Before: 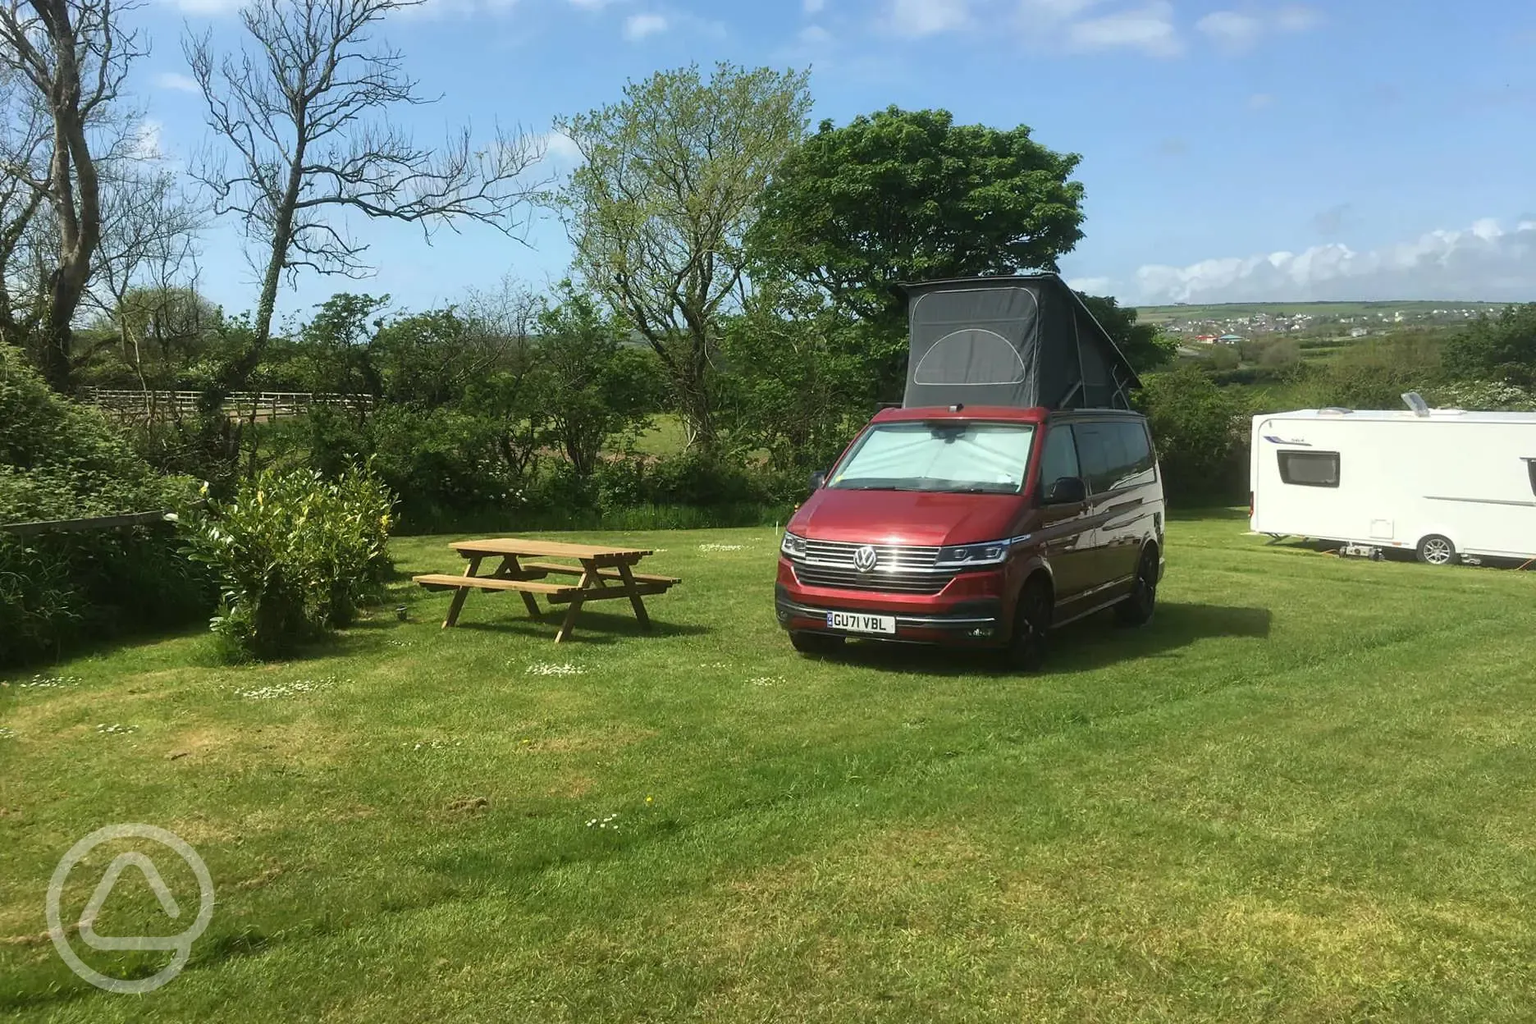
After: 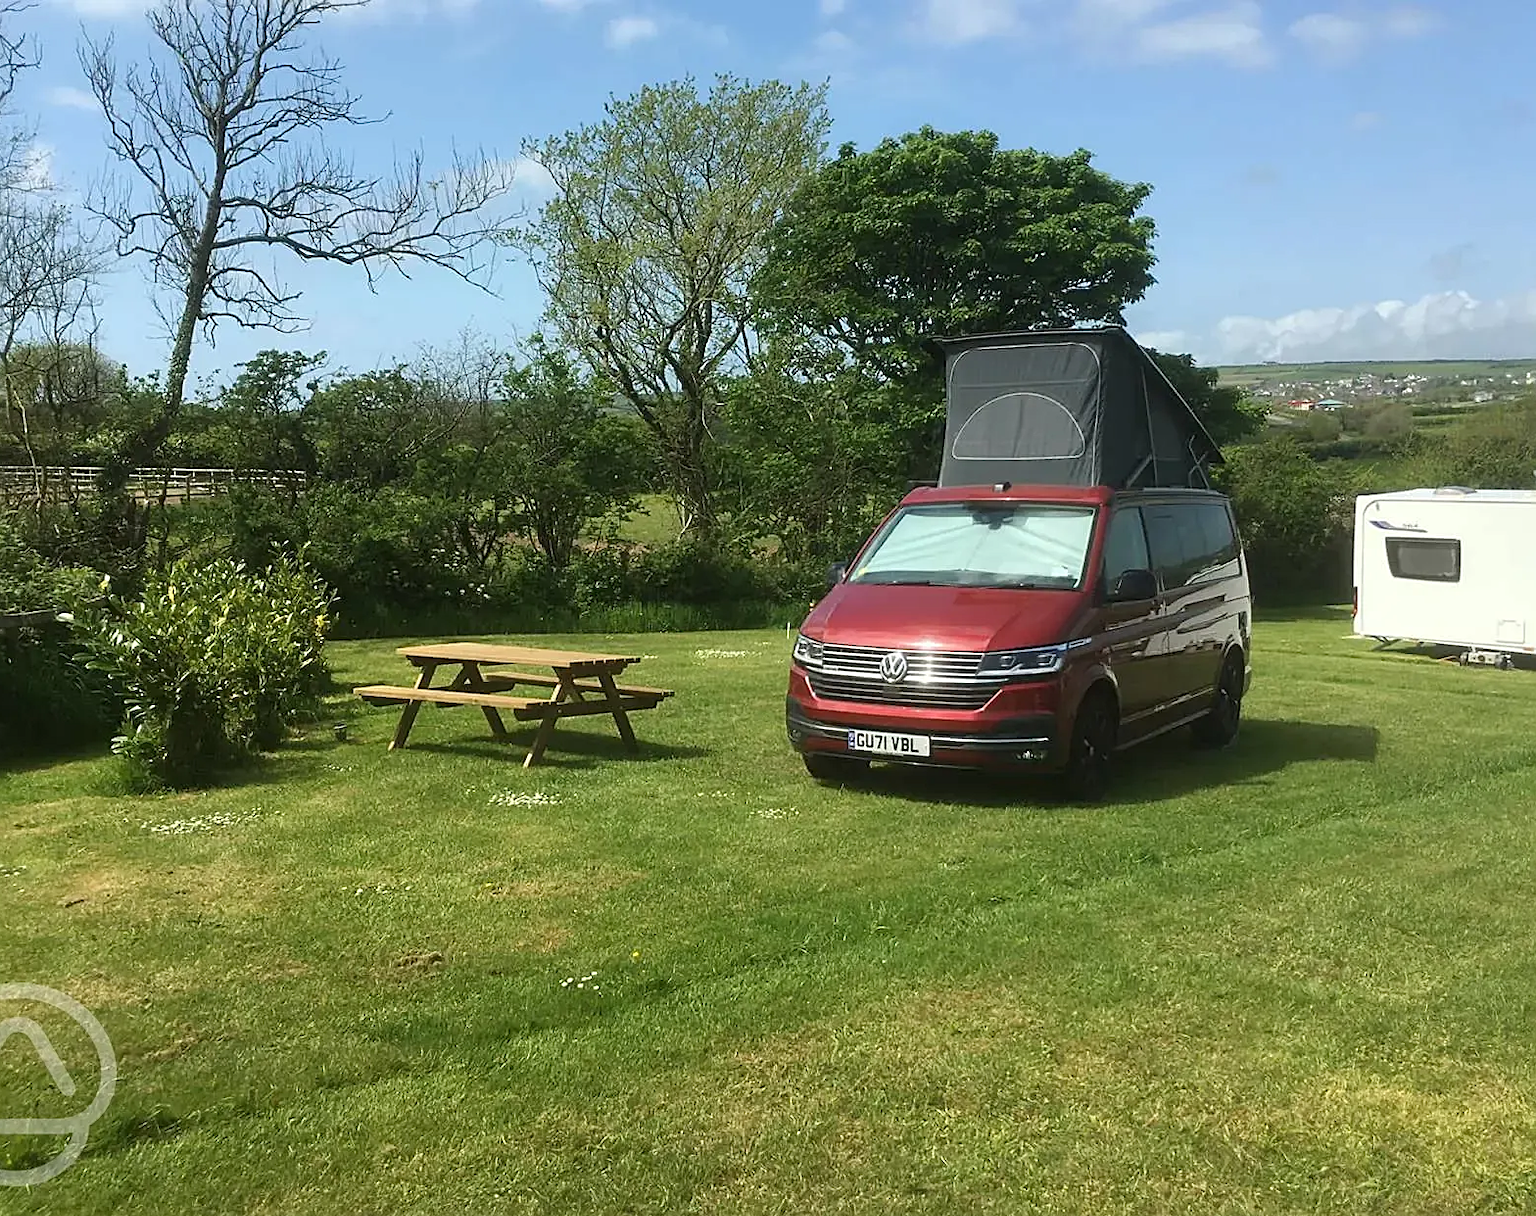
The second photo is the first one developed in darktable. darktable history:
crop: left 7.598%, right 7.873%
sharpen: on, module defaults
base curve: curves: ch0 [(0, 0) (0.283, 0.295) (1, 1)], preserve colors none
